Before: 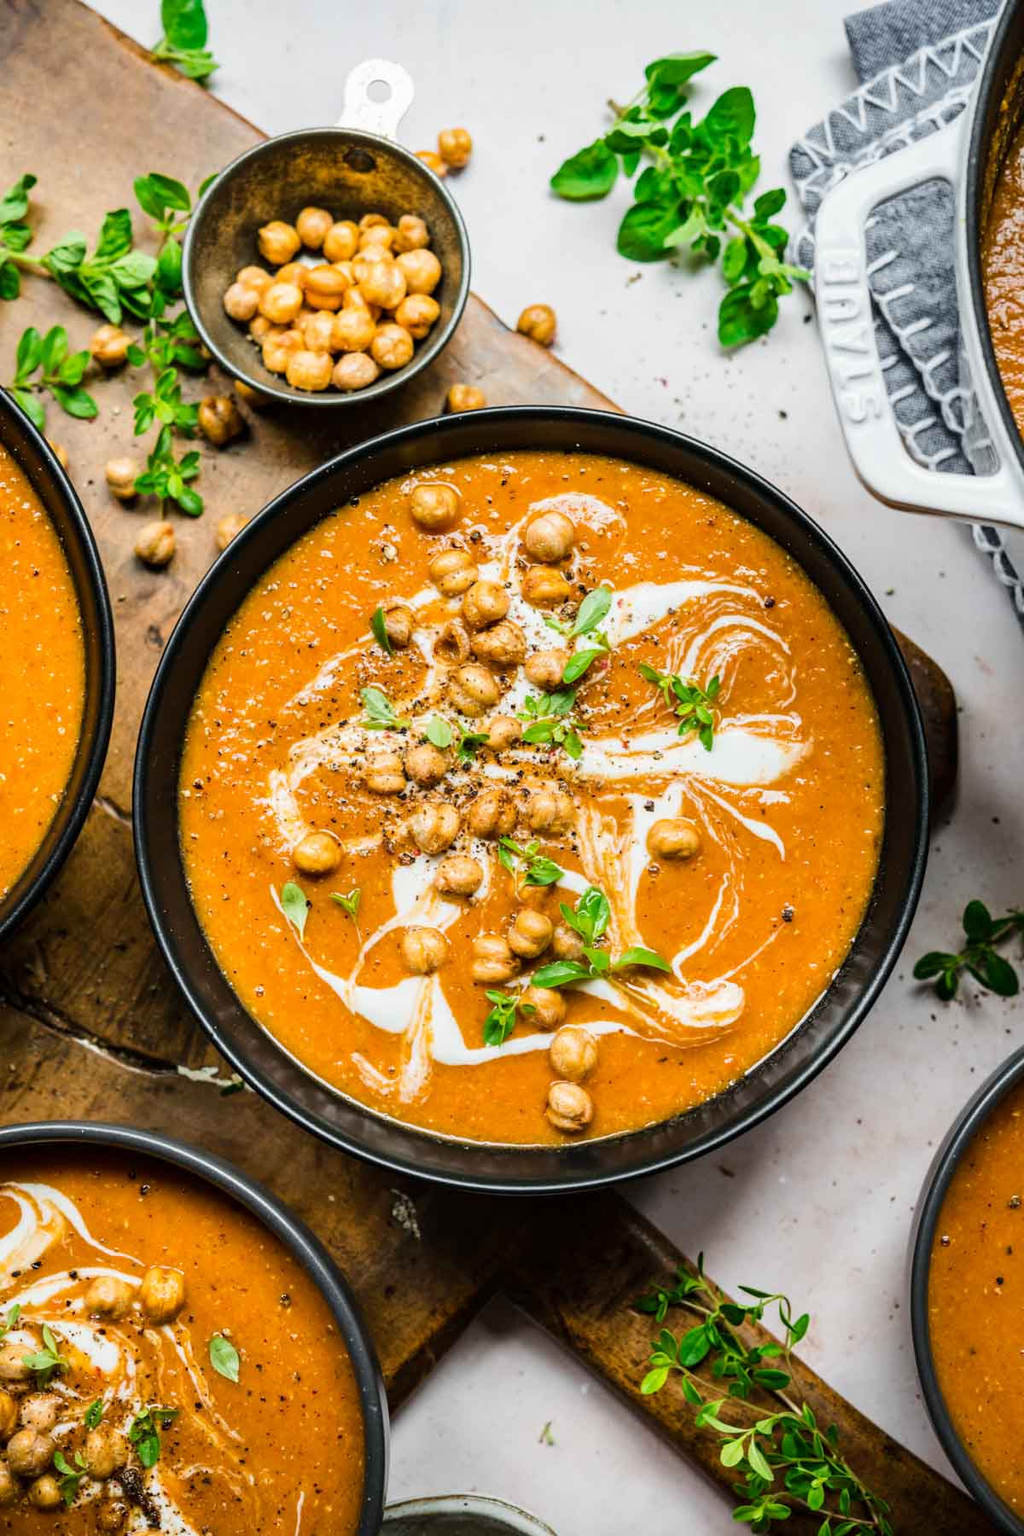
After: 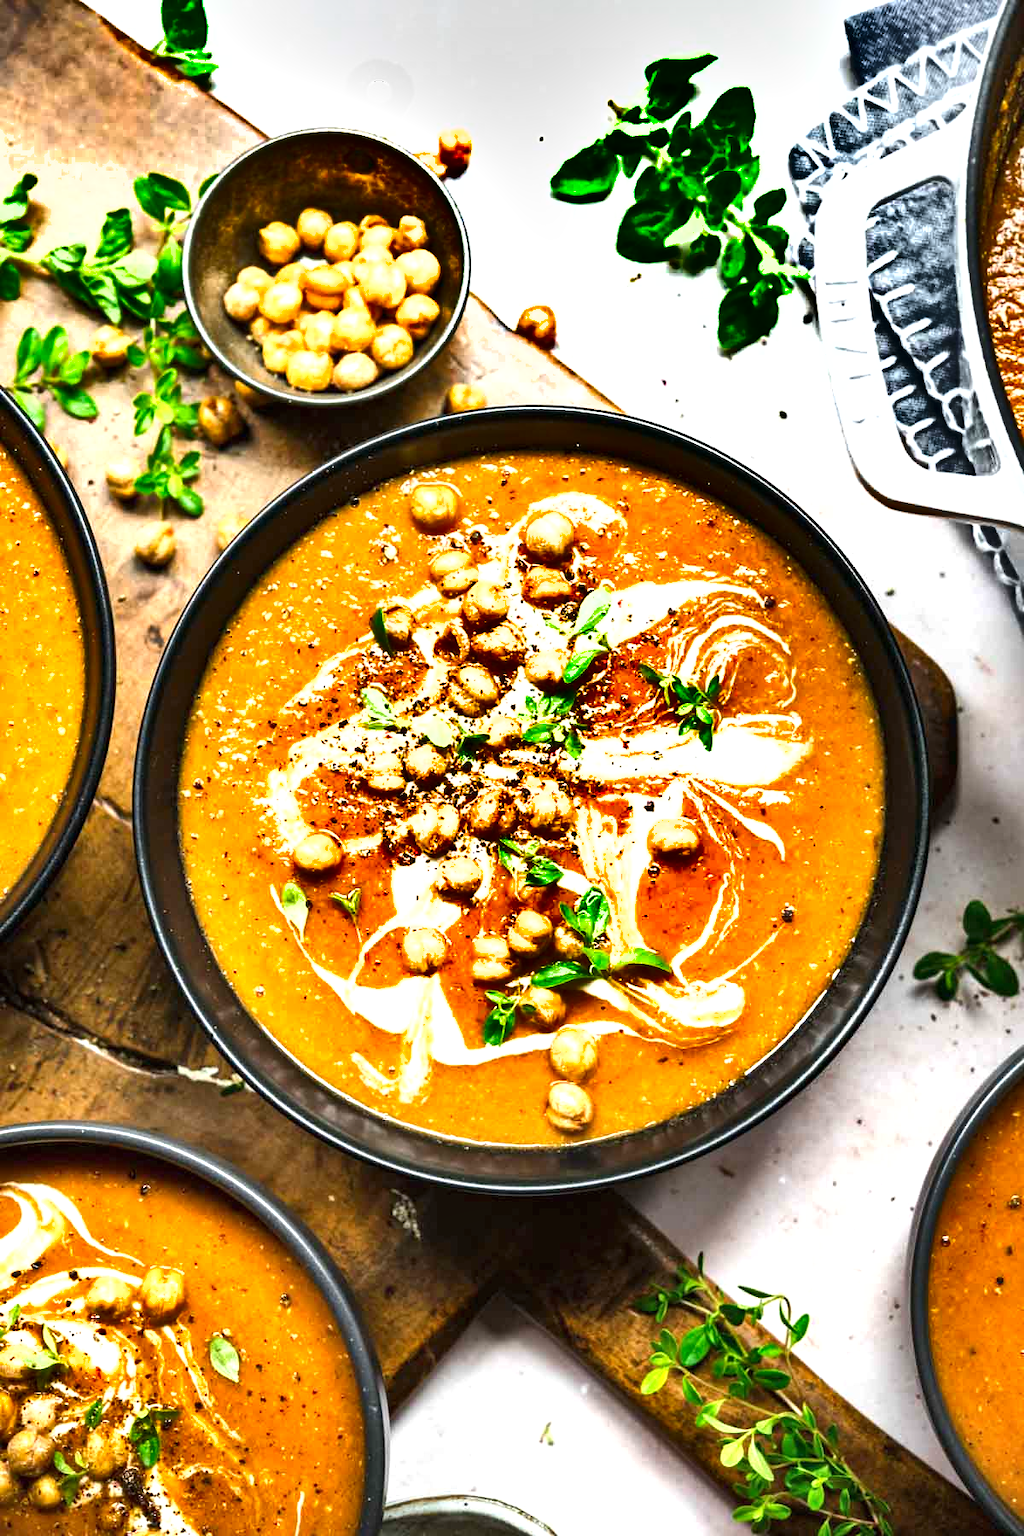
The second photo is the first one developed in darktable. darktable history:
shadows and highlights: white point adjustment 0.097, highlights -71.09, soften with gaussian
exposure: black level correction 0, exposure 1 EV, compensate exposure bias true, compensate highlight preservation false
